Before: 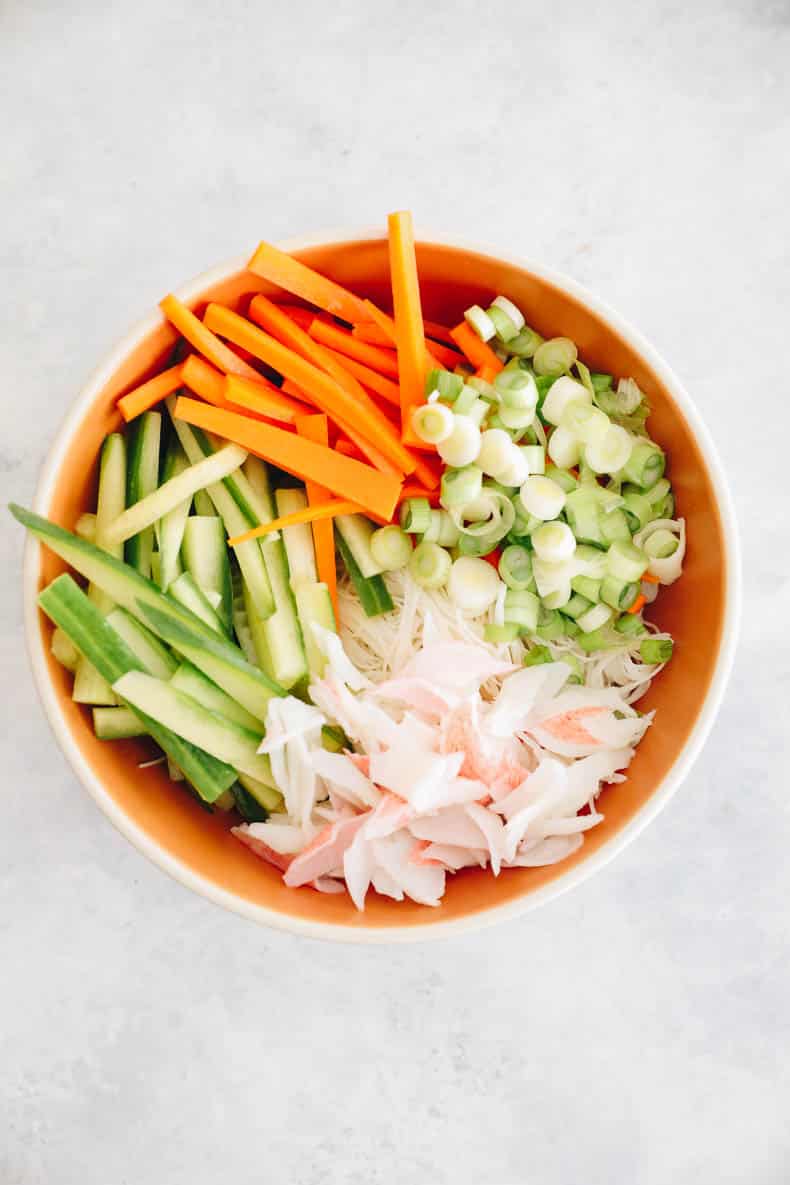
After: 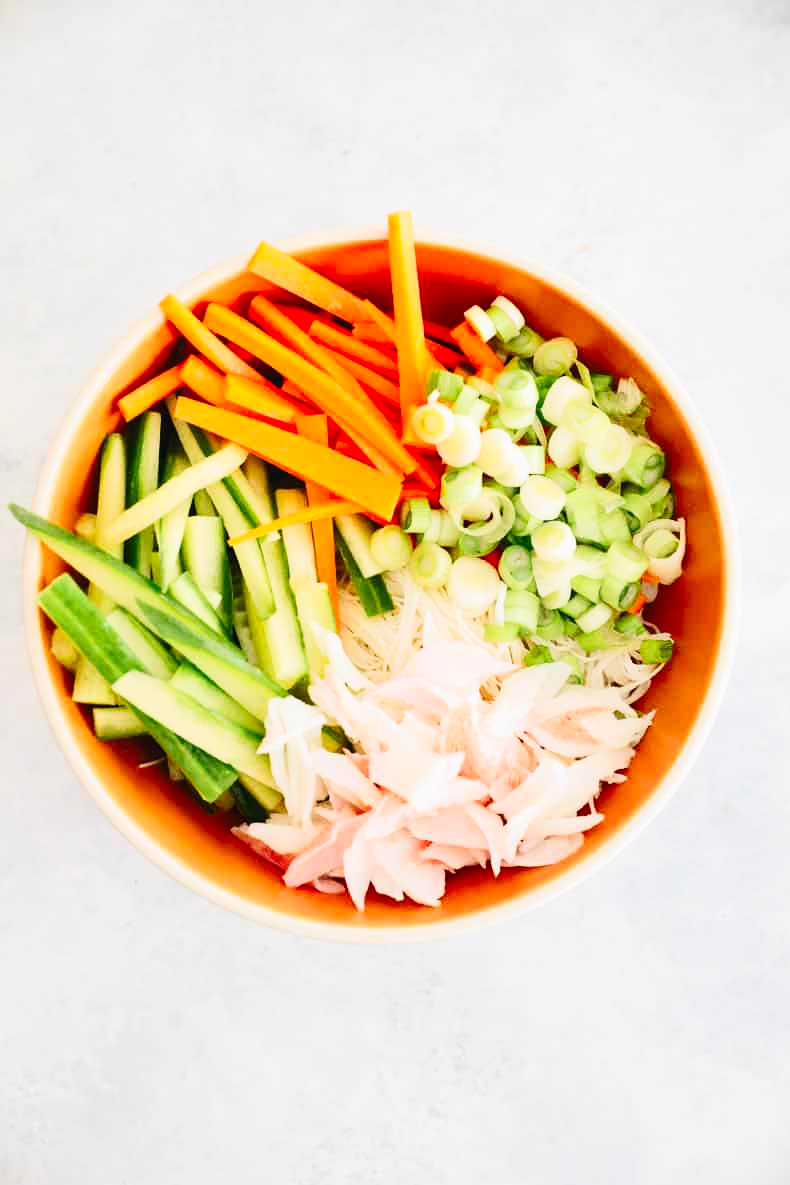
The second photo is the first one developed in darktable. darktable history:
contrast brightness saturation: contrast -0.018, brightness -0.014, saturation 0.029
shadows and highlights: shadows 48.87, highlights -41.08, soften with gaussian
tone equalizer: edges refinement/feathering 500, mask exposure compensation -1.57 EV, preserve details no
base curve: curves: ch0 [(0, 0) (0.028, 0.03) (0.121, 0.232) (0.46, 0.748) (0.859, 0.968) (1, 1)], exposure shift 0.572
